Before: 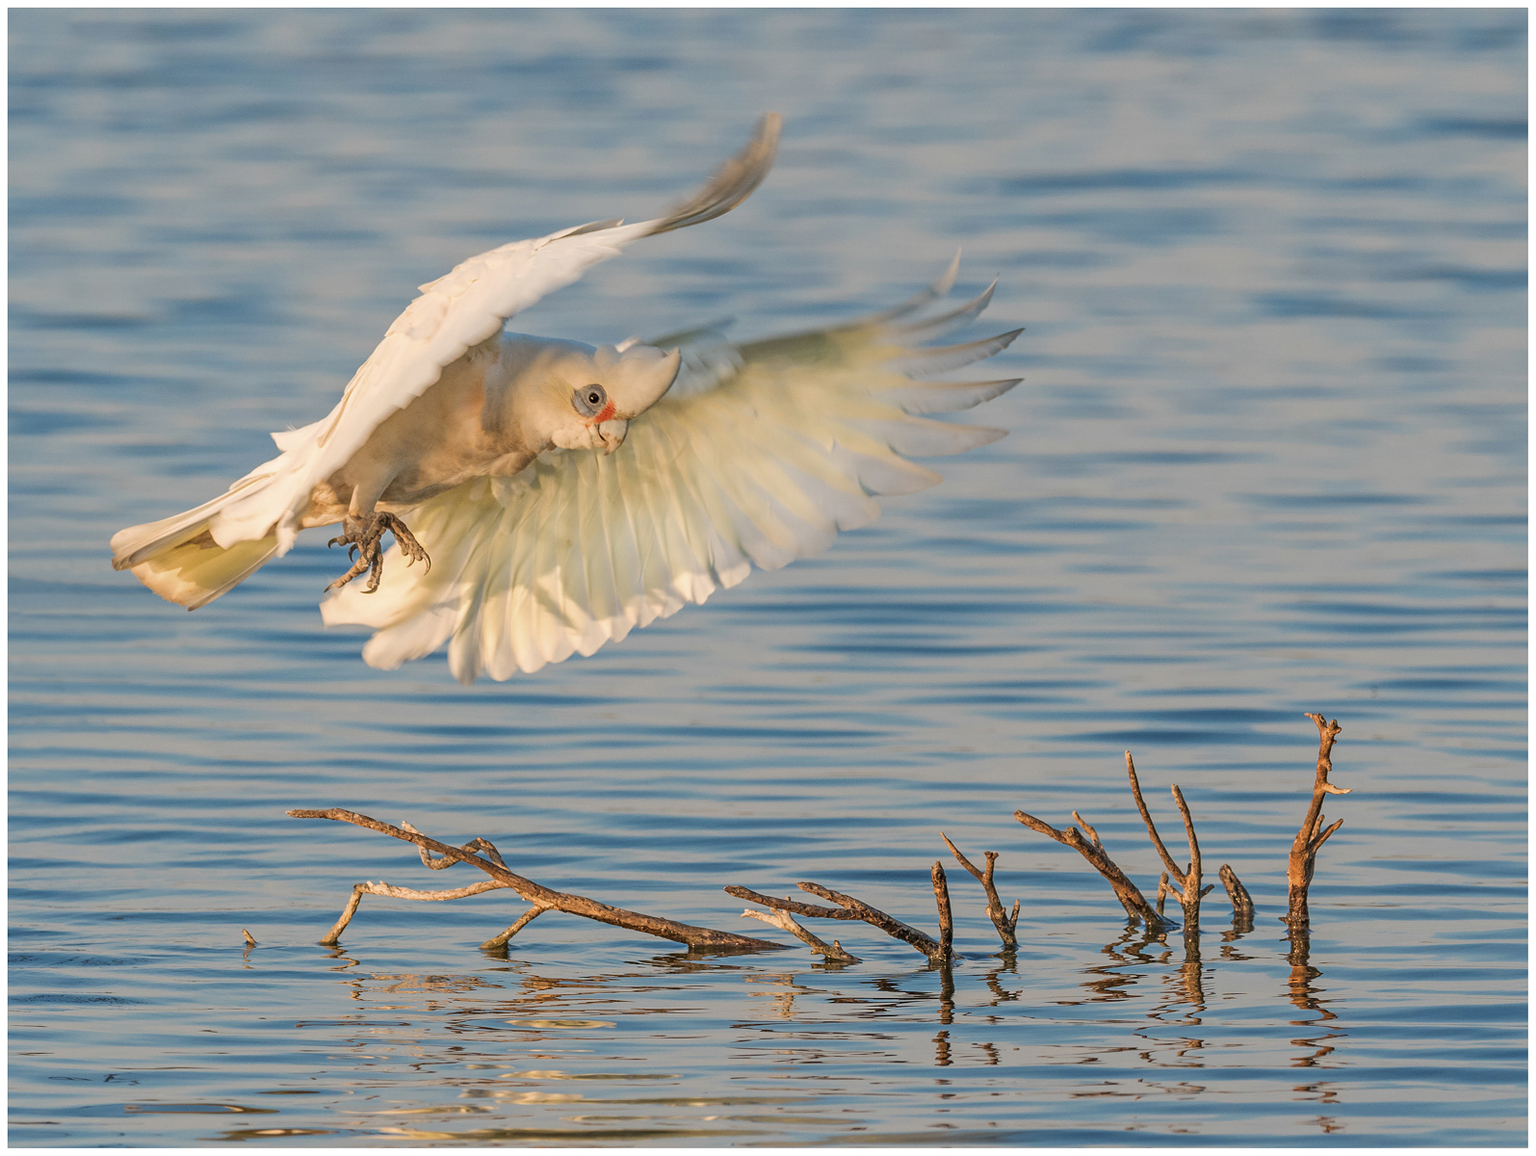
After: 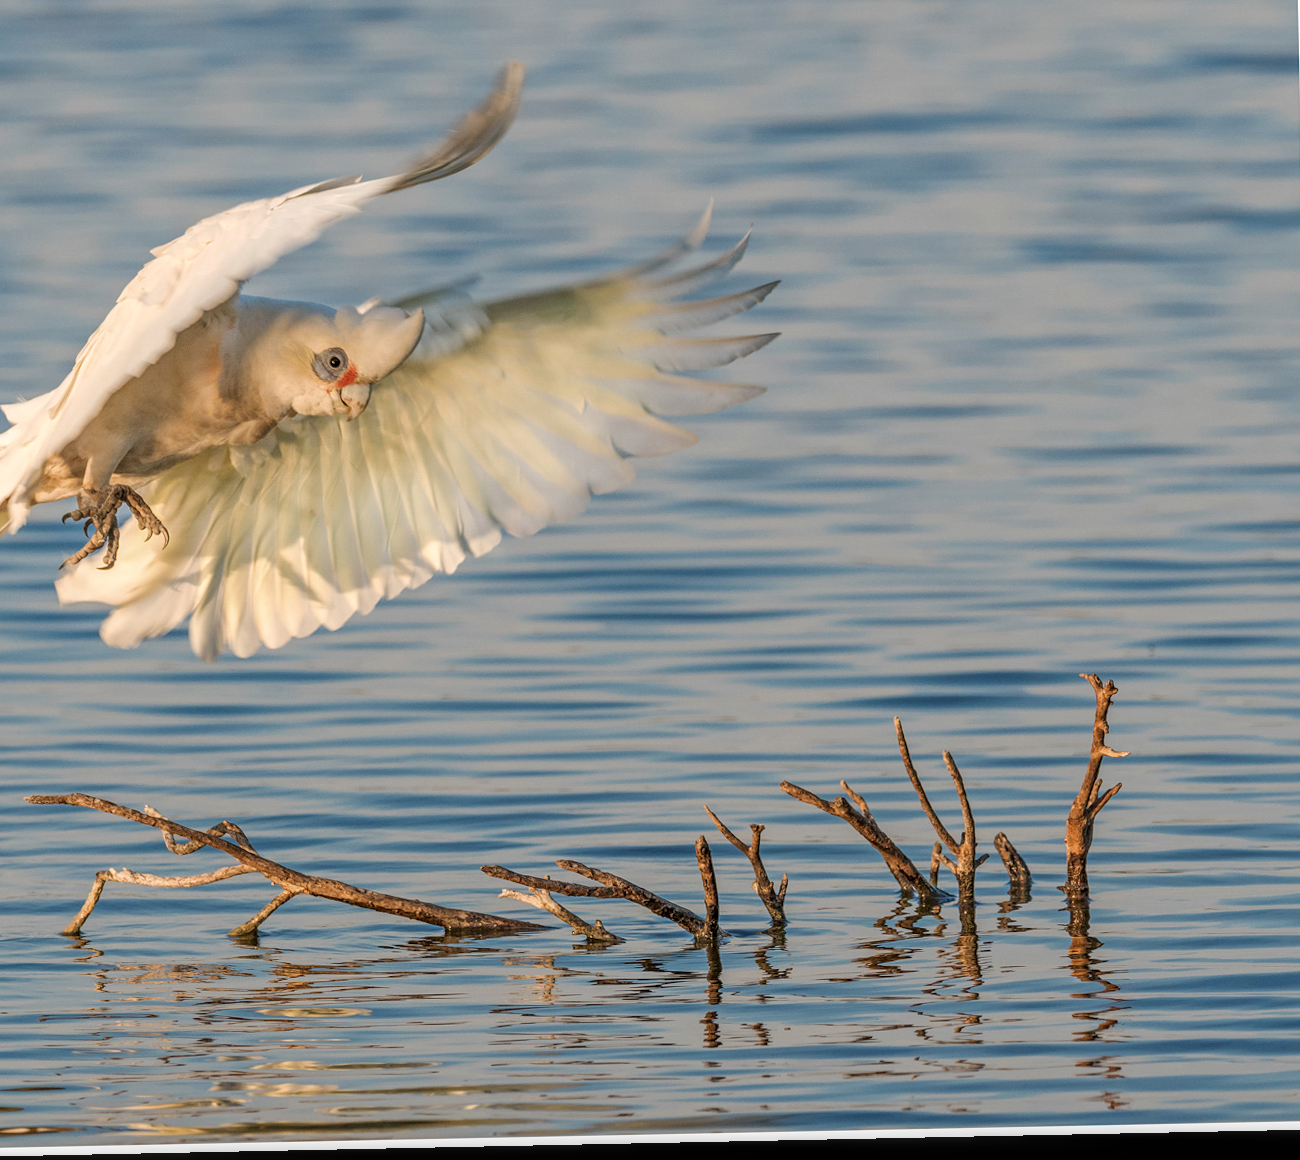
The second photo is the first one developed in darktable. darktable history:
local contrast: on, module defaults
exposure: compensate highlight preservation false
rotate and perspective: rotation -1.17°, automatic cropping off
crop and rotate: left 17.959%, top 5.771%, right 1.742%
